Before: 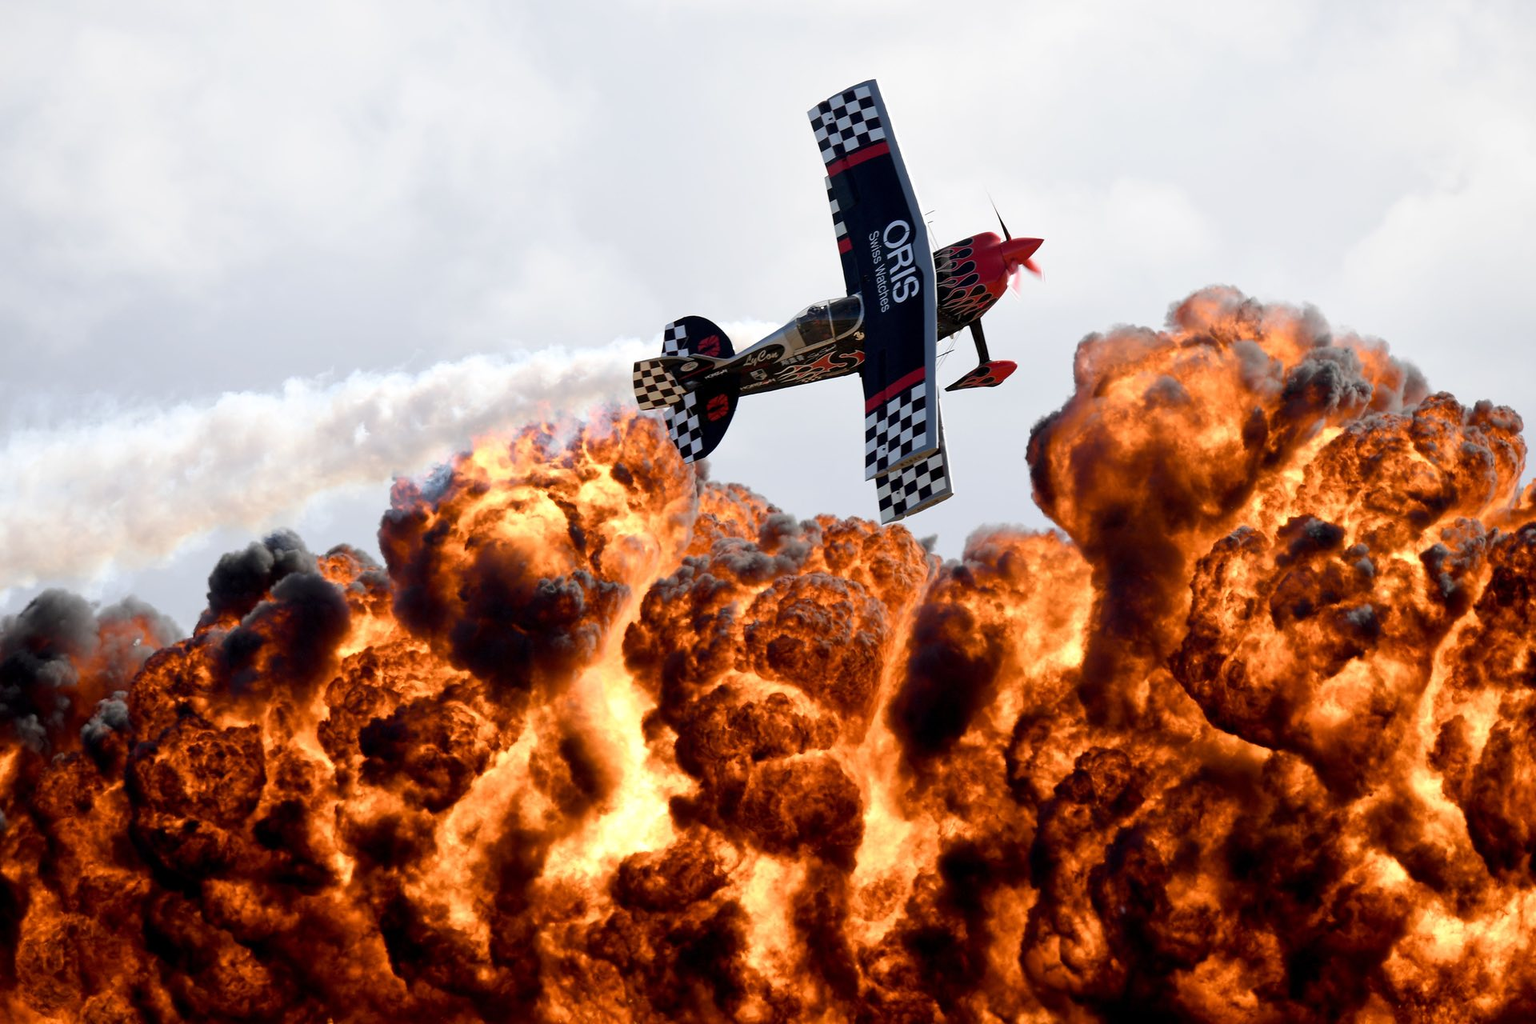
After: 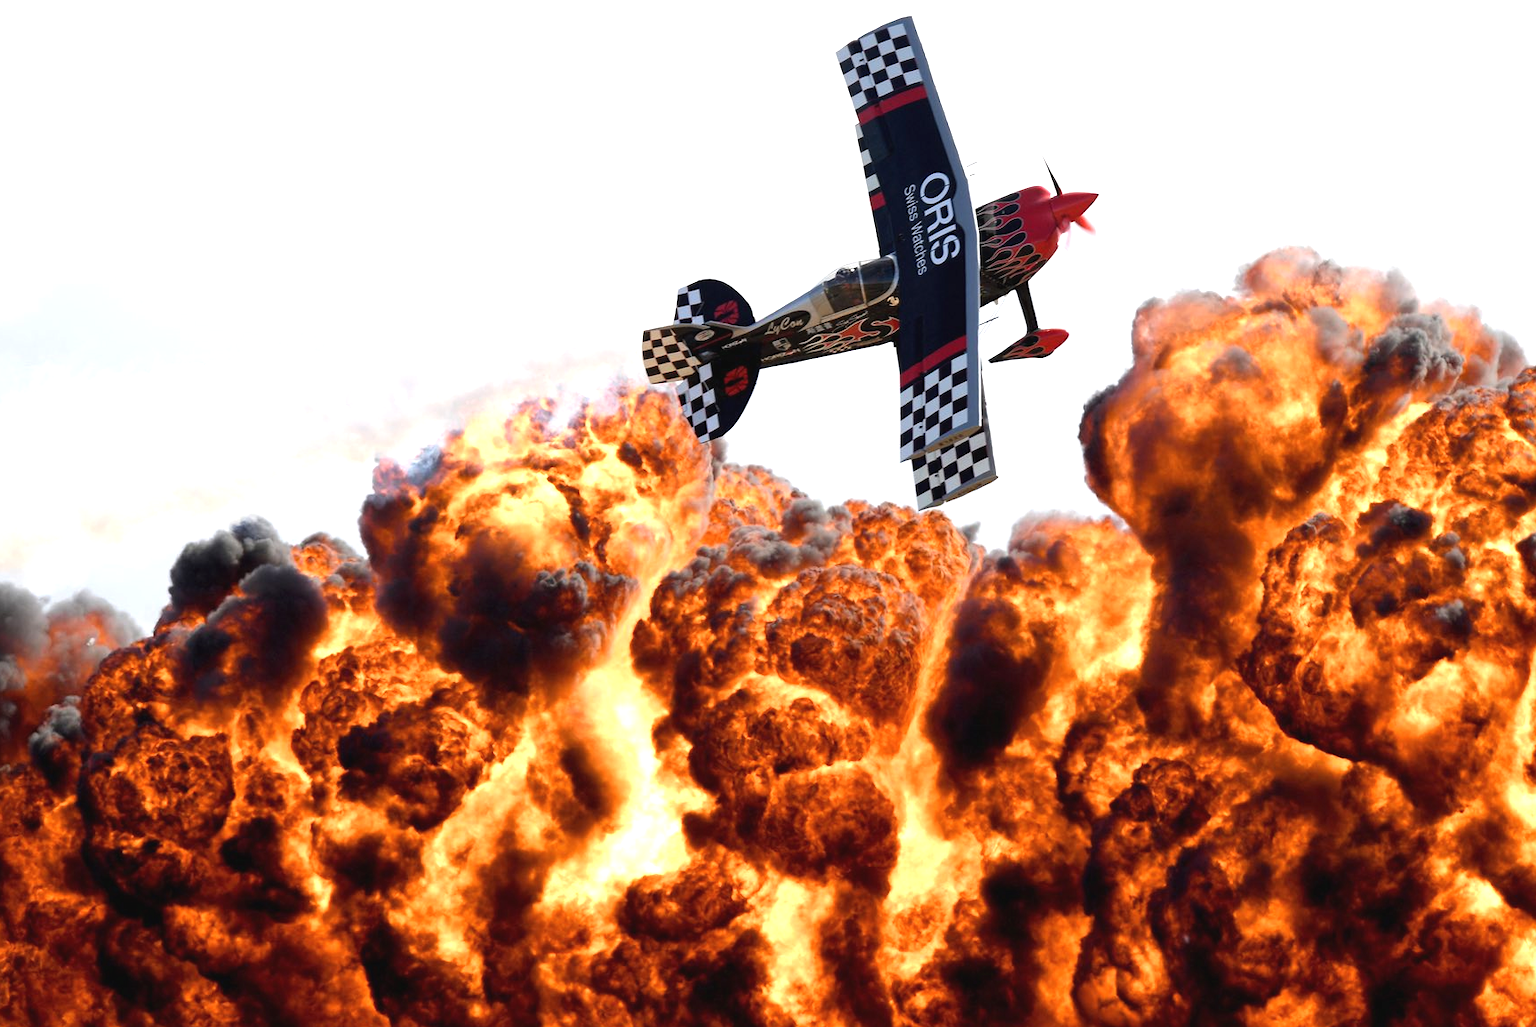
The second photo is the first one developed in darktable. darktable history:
crop: left 3.627%, top 6.348%, right 6.353%, bottom 3.291%
exposure: black level correction -0.002, exposure 0.708 EV, compensate highlight preservation false
